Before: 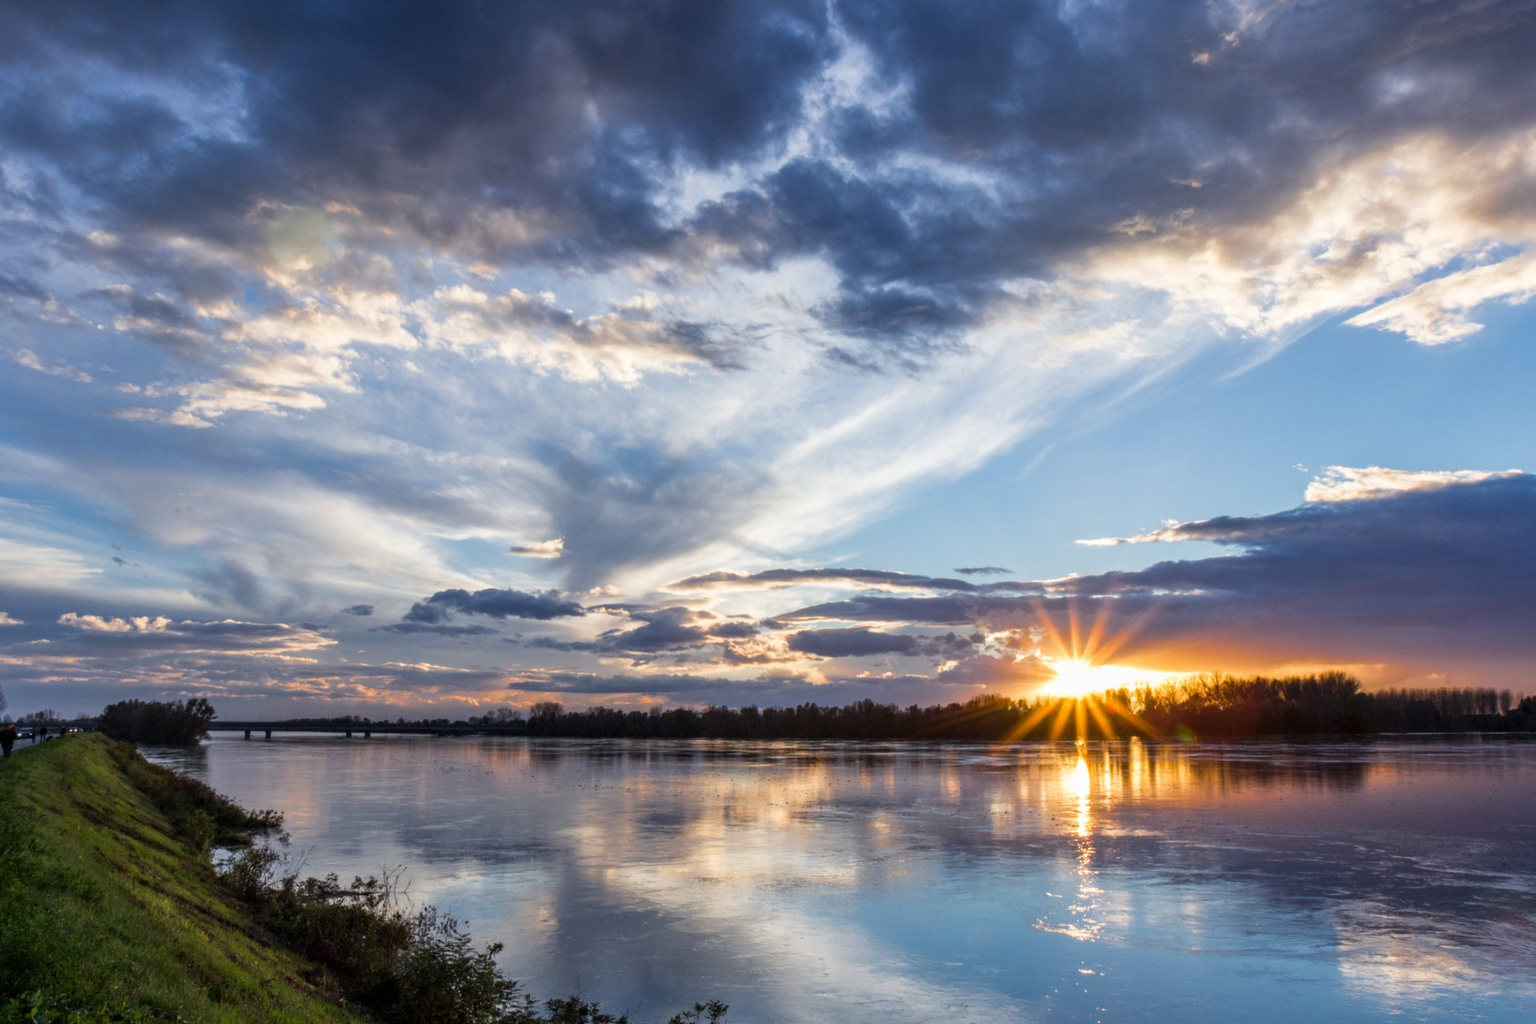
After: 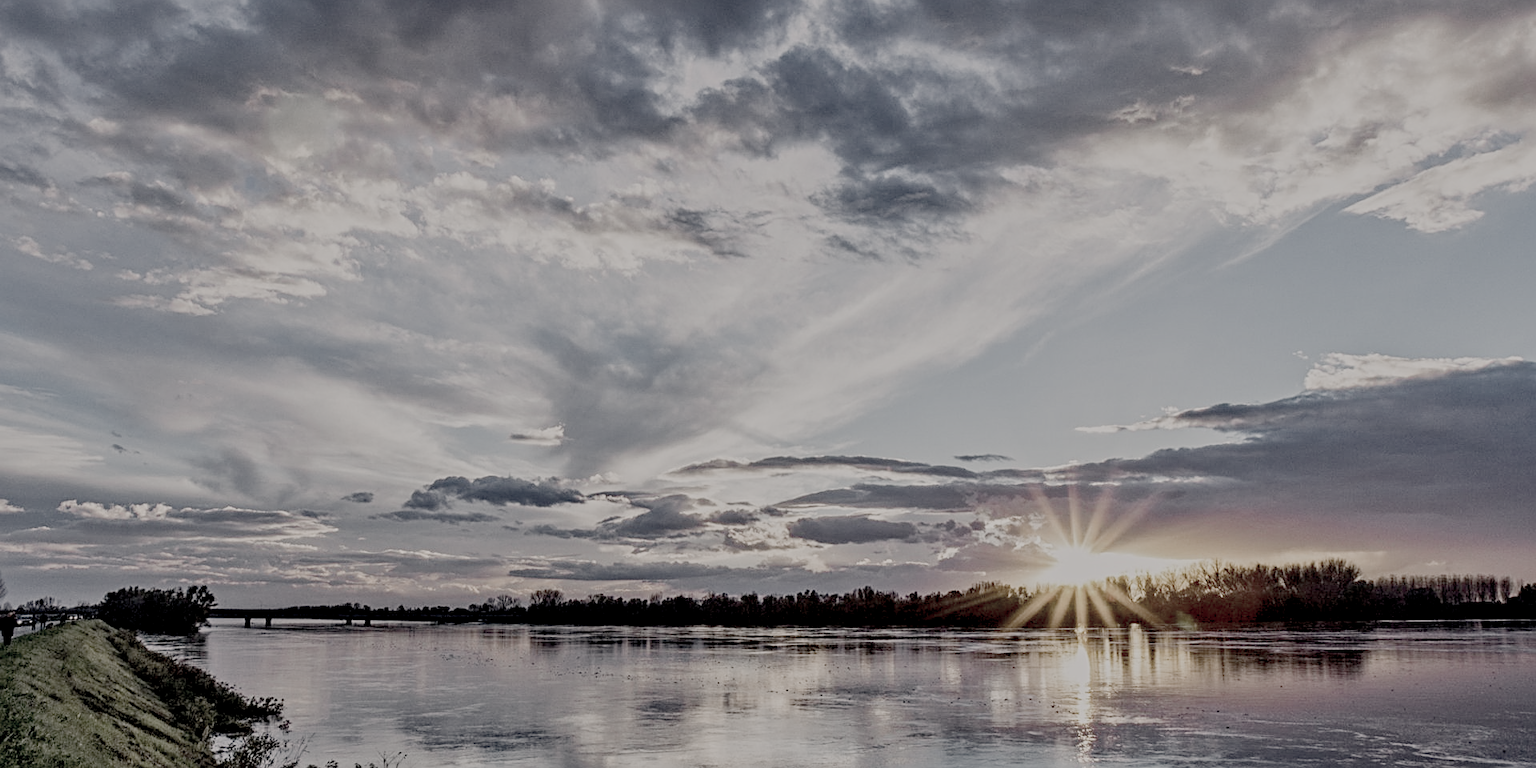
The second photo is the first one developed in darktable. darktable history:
sharpen: on, module defaults
contrast equalizer: octaves 7, y [[0.5, 0.542, 0.583, 0.625, 0.667, 0.708], [0.5 ×6], [0.5 ×6], [0 ×6], [0 ×6]]
color correction: highlights a* 3.84, highlights b* 5.07
filmic rgb: white relative exposure 8 EV, threshold 3 EV, structure ↔ texture 100%, target black luminance 0%, hardness 2.44, latitude 76.53%, contrast 0.562, shadows ↔ highlights balance 0%, preserve chrominance no, color science v4 (2020), iterations of high-quality reconstruction 10, type of noise poissonian, enable highlight reconstruction true
crop: top 11.038%, bottom 13.962%
contrast brightness saturation: contrast 0.2, brightness 0.16, saturation 0.22
color zones: curves: ch1 [(0, 0.34) (0.143, 0.164) (0.286, 0.152) (0.429, 0.176) (0.571, 0.173) (0.714, 0.188) (0.857, 0.199) (1, 0.34)]
shadows and highlights: radius 121.13, shadows 21.4, white point adjustment -9.72, highlights -14.39, soften with gaussian
